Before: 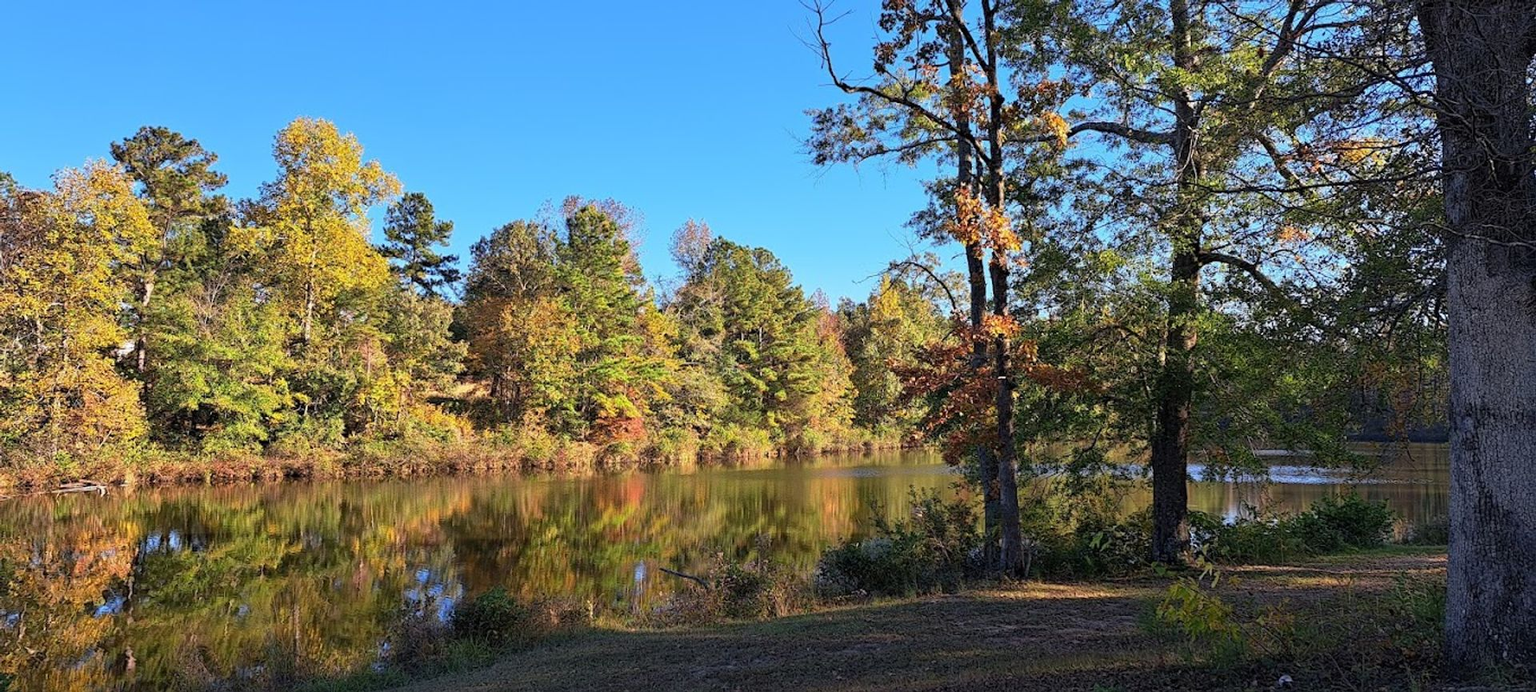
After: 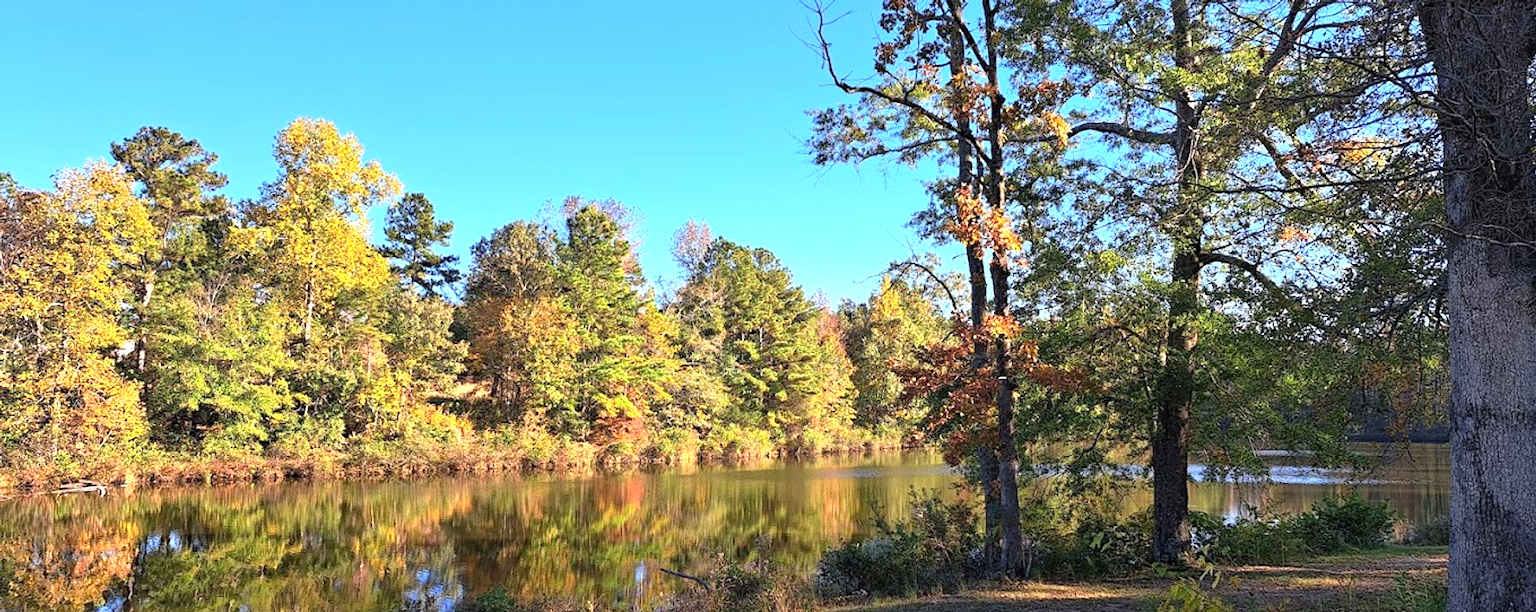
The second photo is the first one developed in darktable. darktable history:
exposure: black level correction 0, exposure 0.7 EV, compensate exposure bias true, compensate highlight preservation false
crop and rotate: top 0%, bottom 11.49%
